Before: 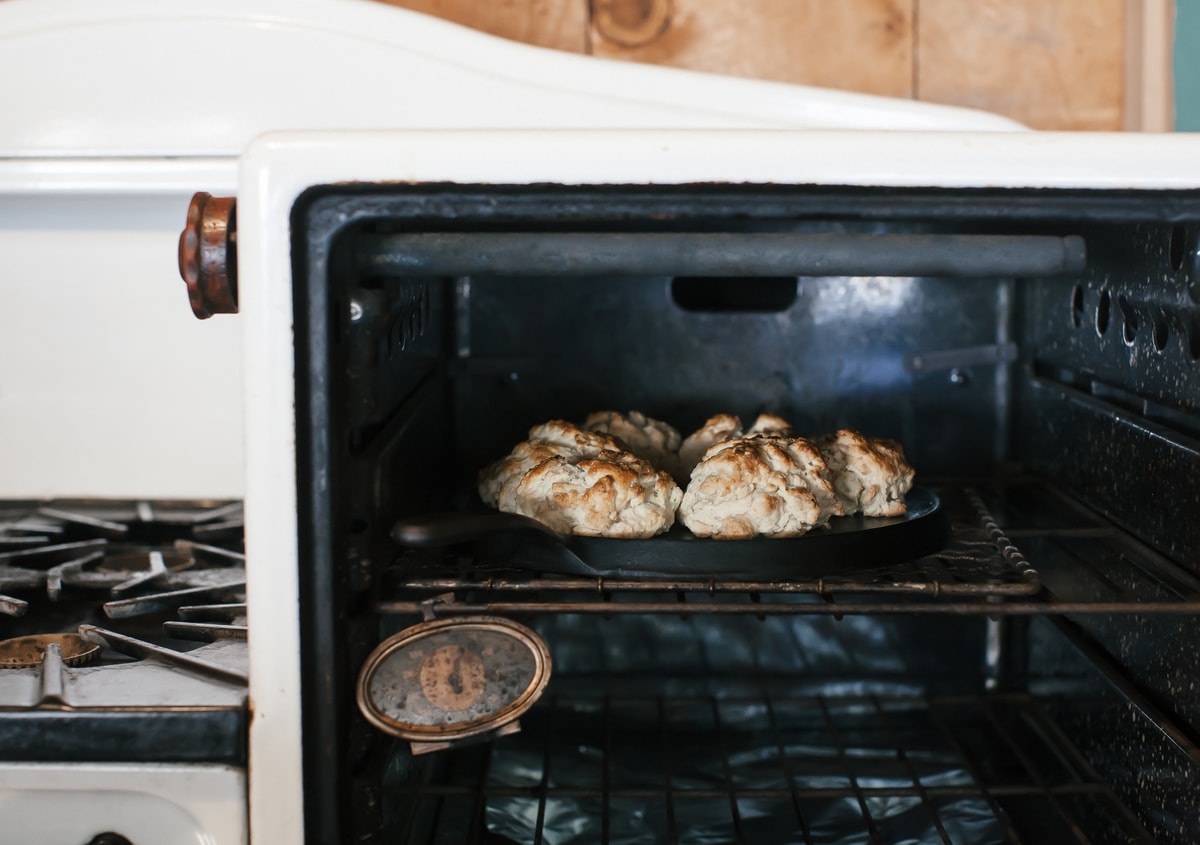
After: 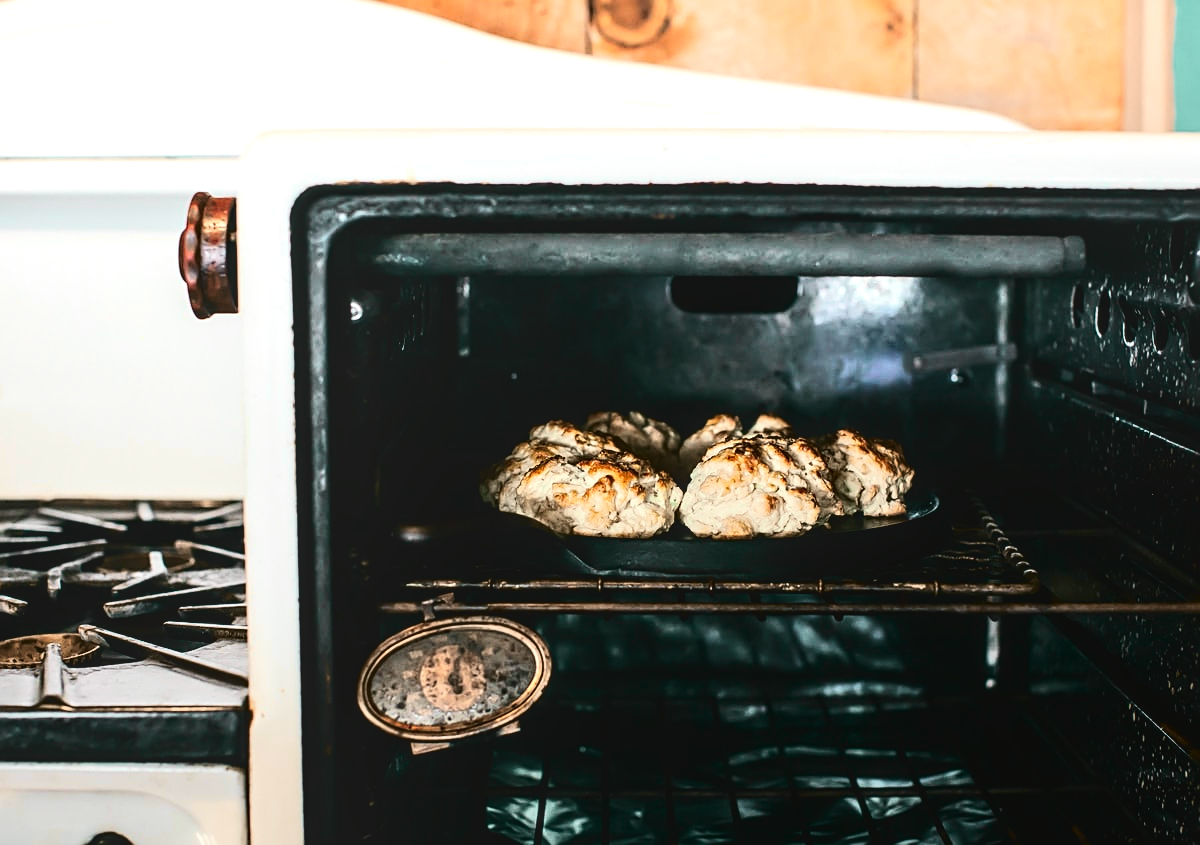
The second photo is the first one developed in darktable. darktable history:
sharpen: on, module defaults
tone equalizer: -8 EV -0.743 EV, -7 EV -0.707 EV, -6 EV -0.573 EV, -5 EV -0.367 EV, -3 EV 0.382 EV, -2 EV 0.6 EV, -1 EV 0.699 EV, +0 EV 0.775 EV, edges refinement/feathering 500, mask exposure compensation -1.25 EV, preserve details no
local contrast: on, module defaults
levels: mode automatic
tone curve: curves: ch0 [(0, 0.036) (0.037, 0.042) (0.167, 0.143) (0.433, 0.502) (0.531, 0.637) (0.696, 0.825) (0.856, 0.92) (1, 0.98)]; ch1 [(0, 0) (0.424, 0.383) (0.482, 0.459) (0.501, 0.5) (0.522, 0.526) (0.559, 0.563) (0.604, 0.646) (0.715, 0.729) (1, 1)]; ch2 [(0, 0) (0.369, 0.388) (0.45, 0.48) (0.499, 0.502) (0.504, 0.504) (0.512, 0.526) (0.581, 0.595) (0.708, 0.786) (1, 1)], color space Lab, independent channels, preserve colors none
